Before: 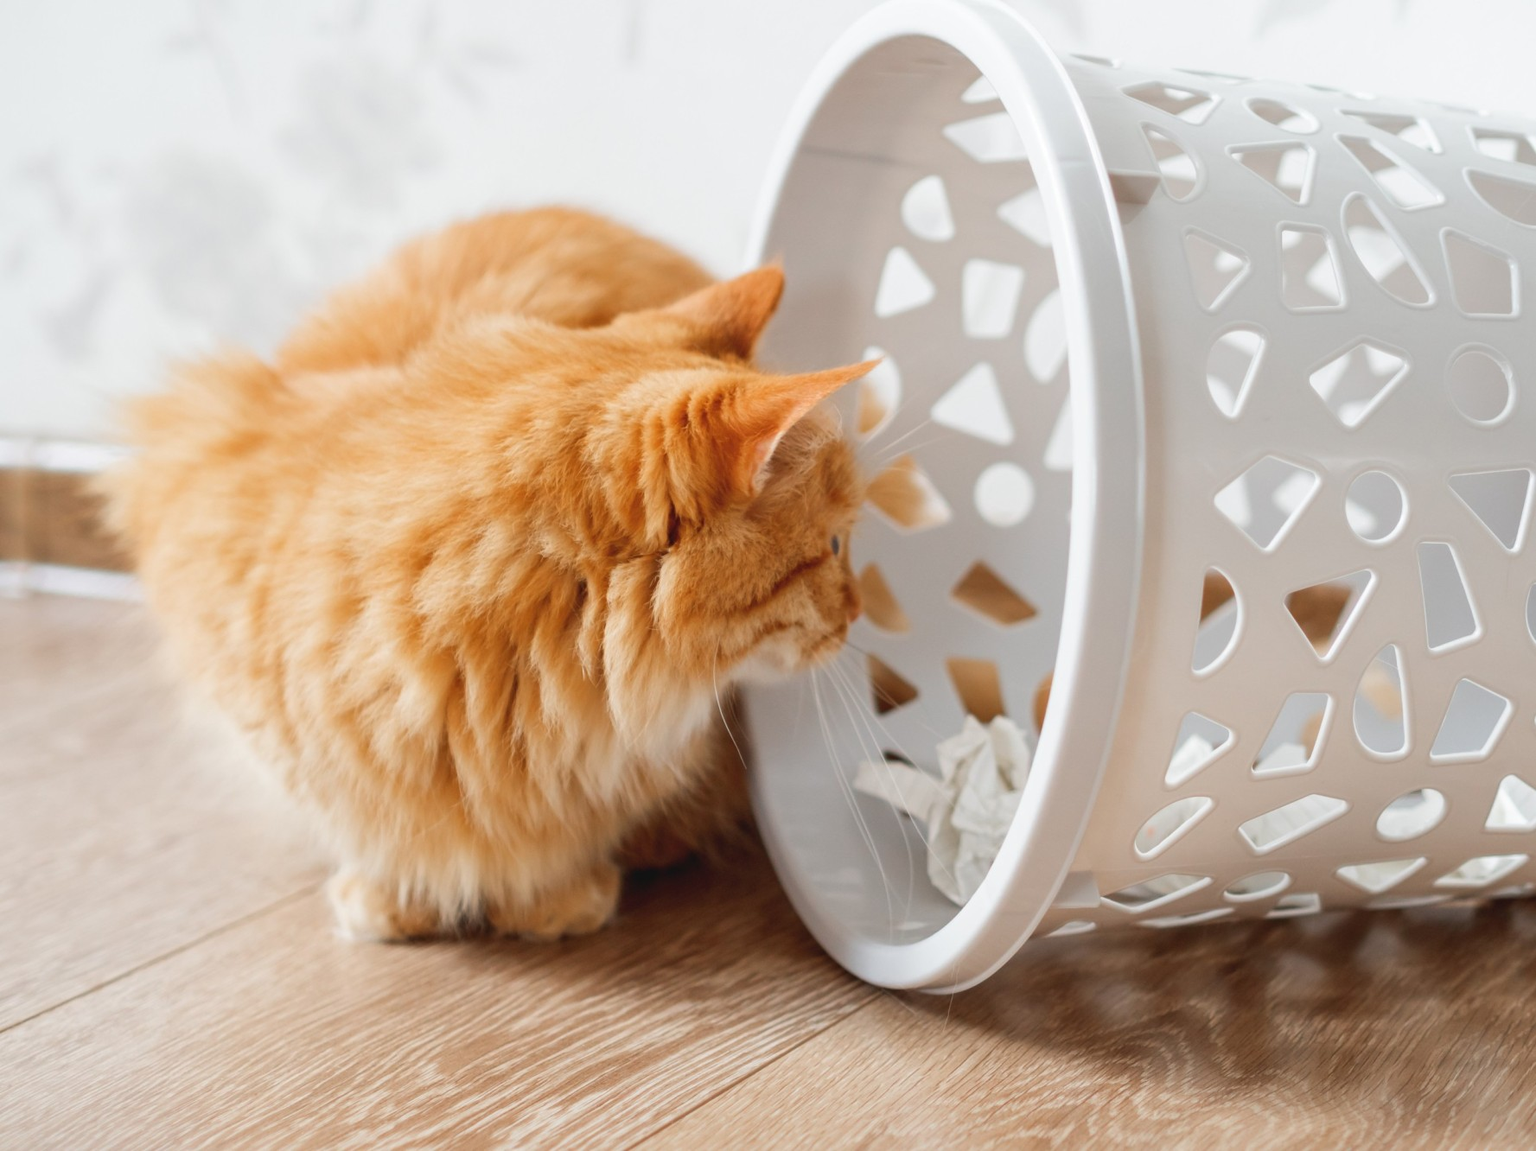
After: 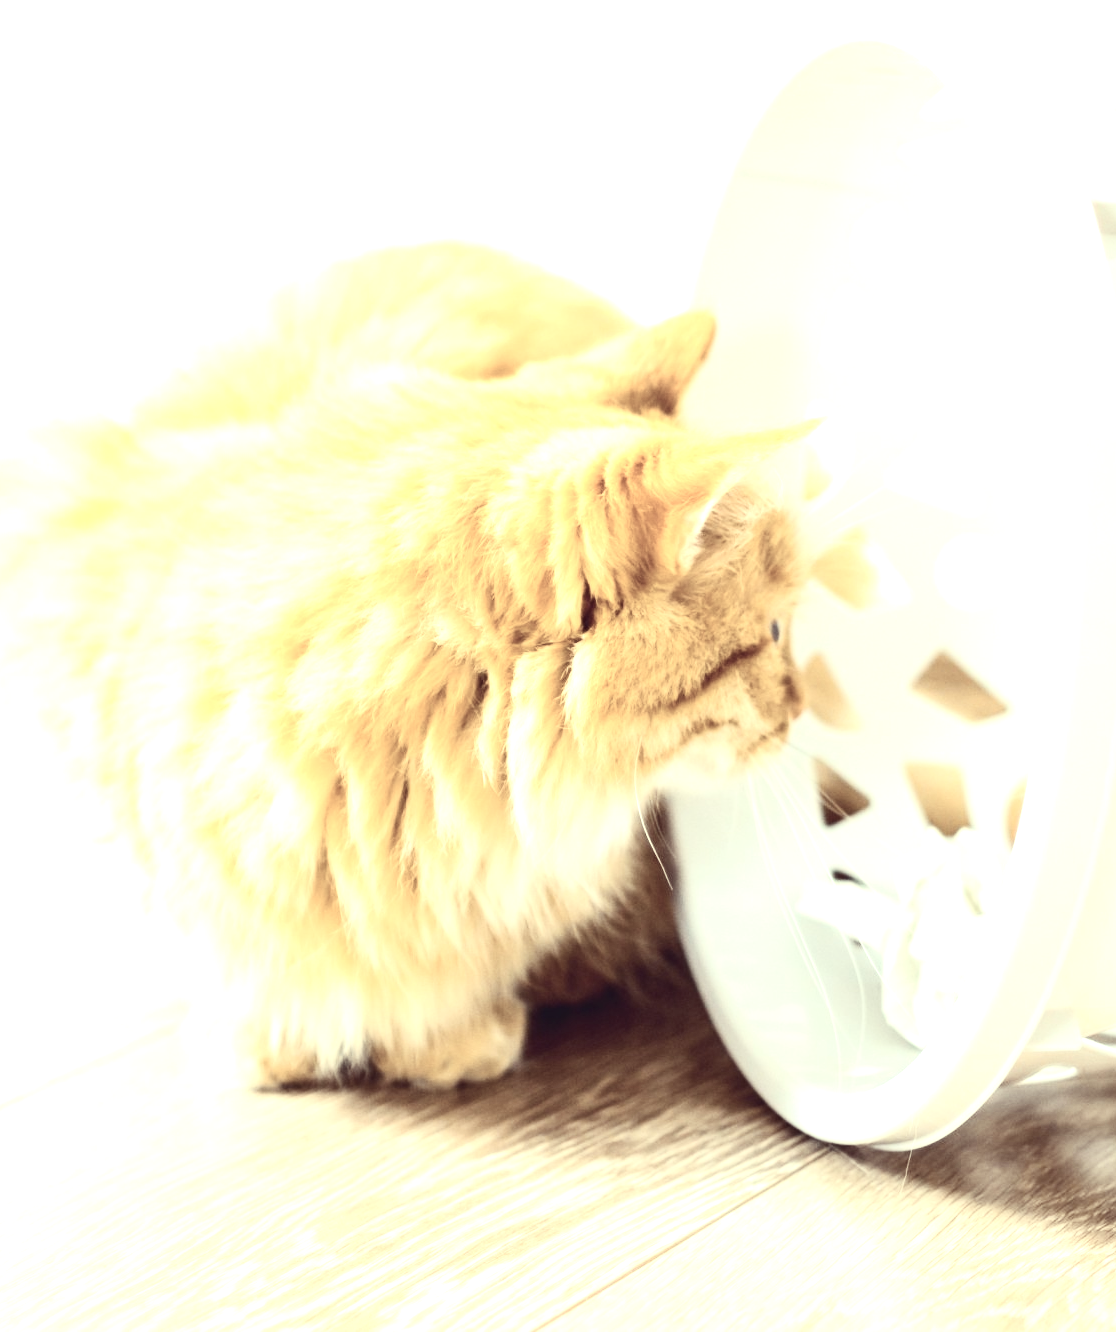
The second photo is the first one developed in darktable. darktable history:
crop: left 10.787%, right 26.382%
contrast brightness saturation: contrast 0.297
color balance rgb: global offset › luminance -0.279%, global offset › hue 262.82°, linear chroma grading › mid-tones 7.574%, perceptual saturation grading › global saturation 29.718%, global vibrance 9.276%
color correction: highlights a* -20.69, highlights b* 20.09, shadows a* 19.88, shadows b* -20.22, saturation 0.378
exposure: black level correction 0, exposure 1.684 EV, compensate highlight preservation false
